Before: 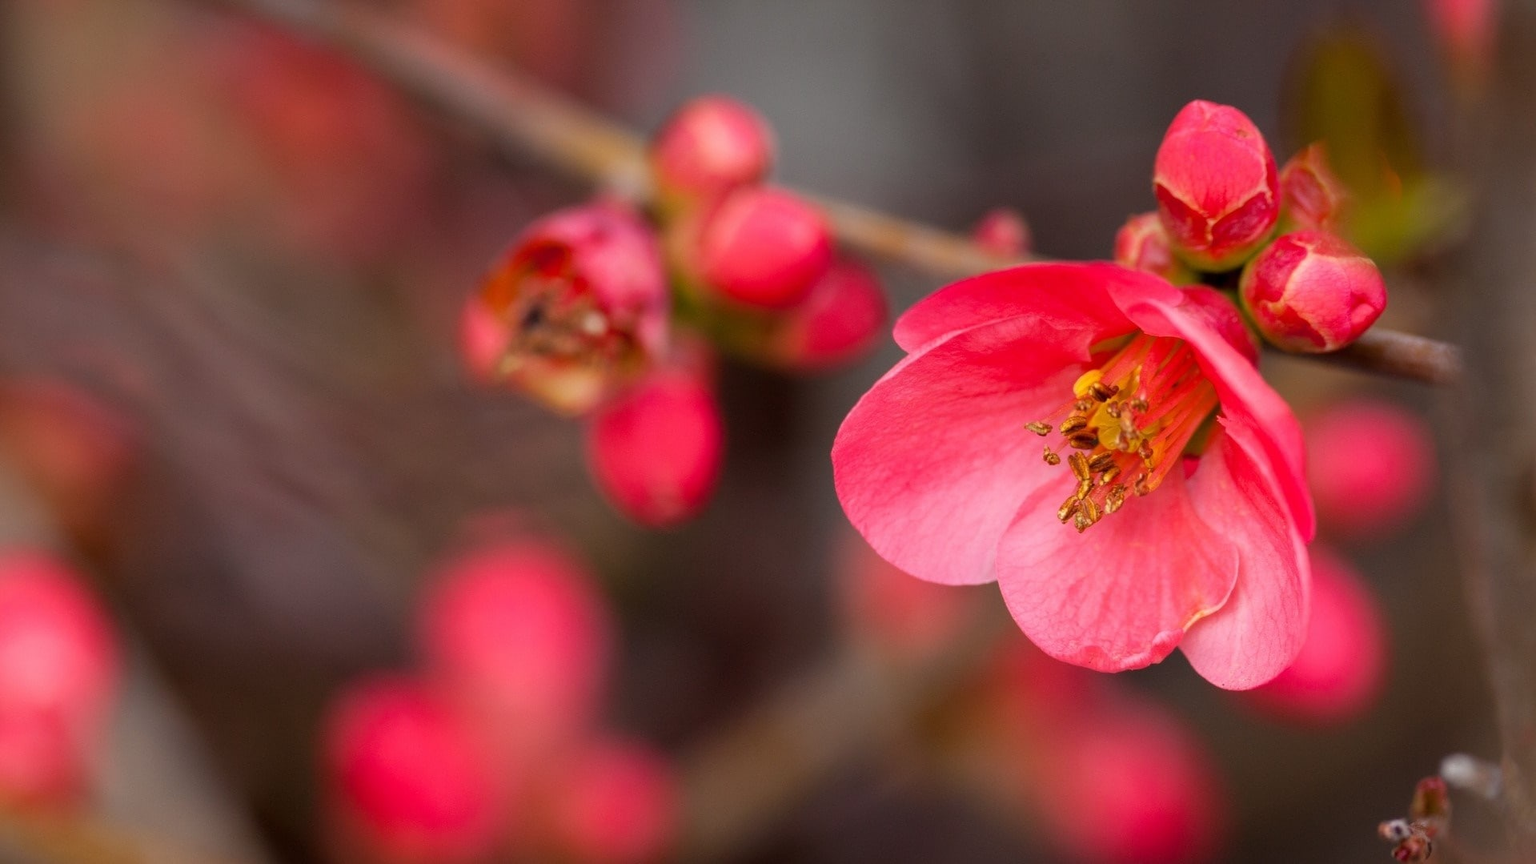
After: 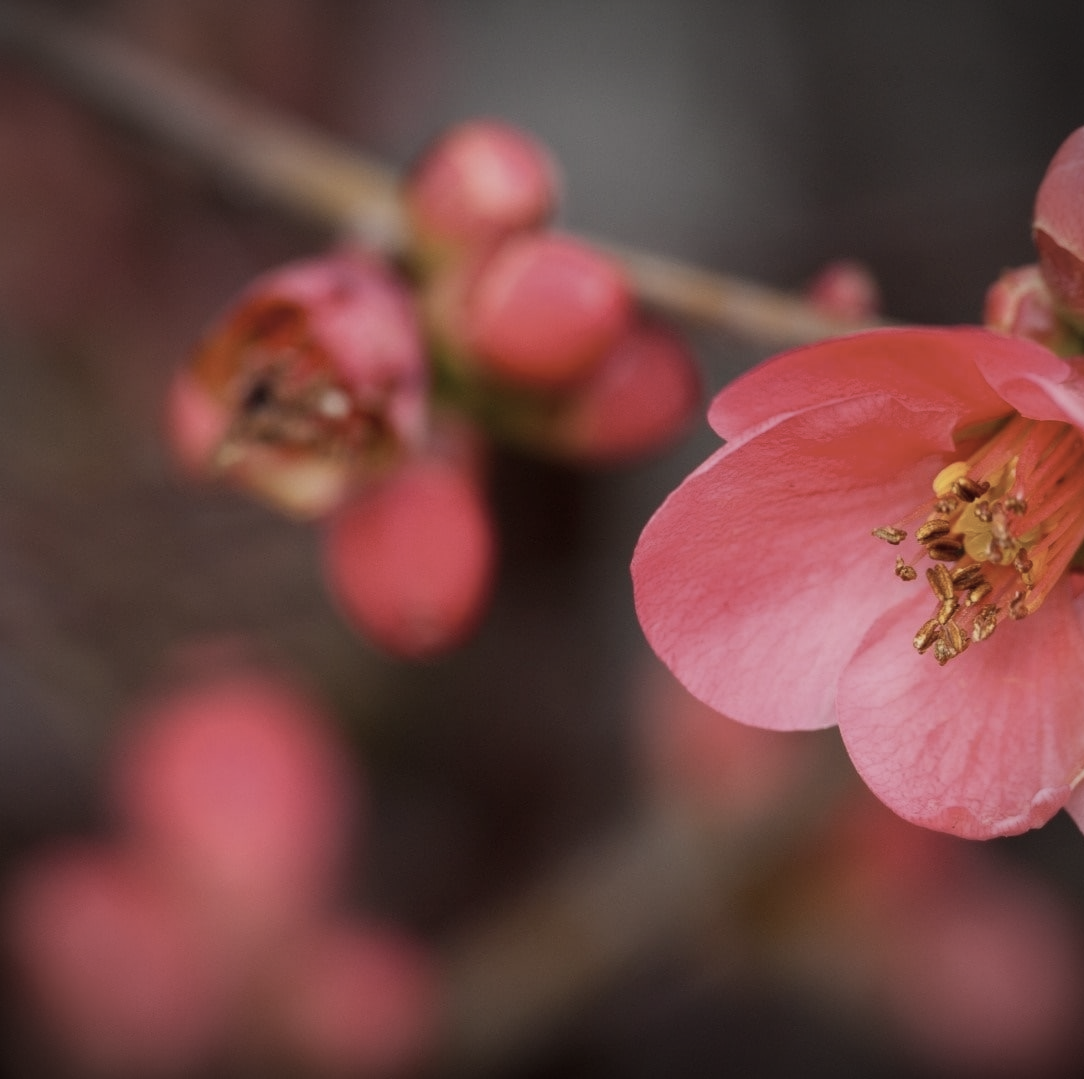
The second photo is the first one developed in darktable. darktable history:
crop: left 21.27%, right 22.23%
vignetting: fall-off start 97.21%, width/height ratio 1.186
contrast brightness saturation: contrast 0.1, saturation -0.354
exposure: exposure -0.298 EV, compensate exposure bias true, compensate highlight preservation false
